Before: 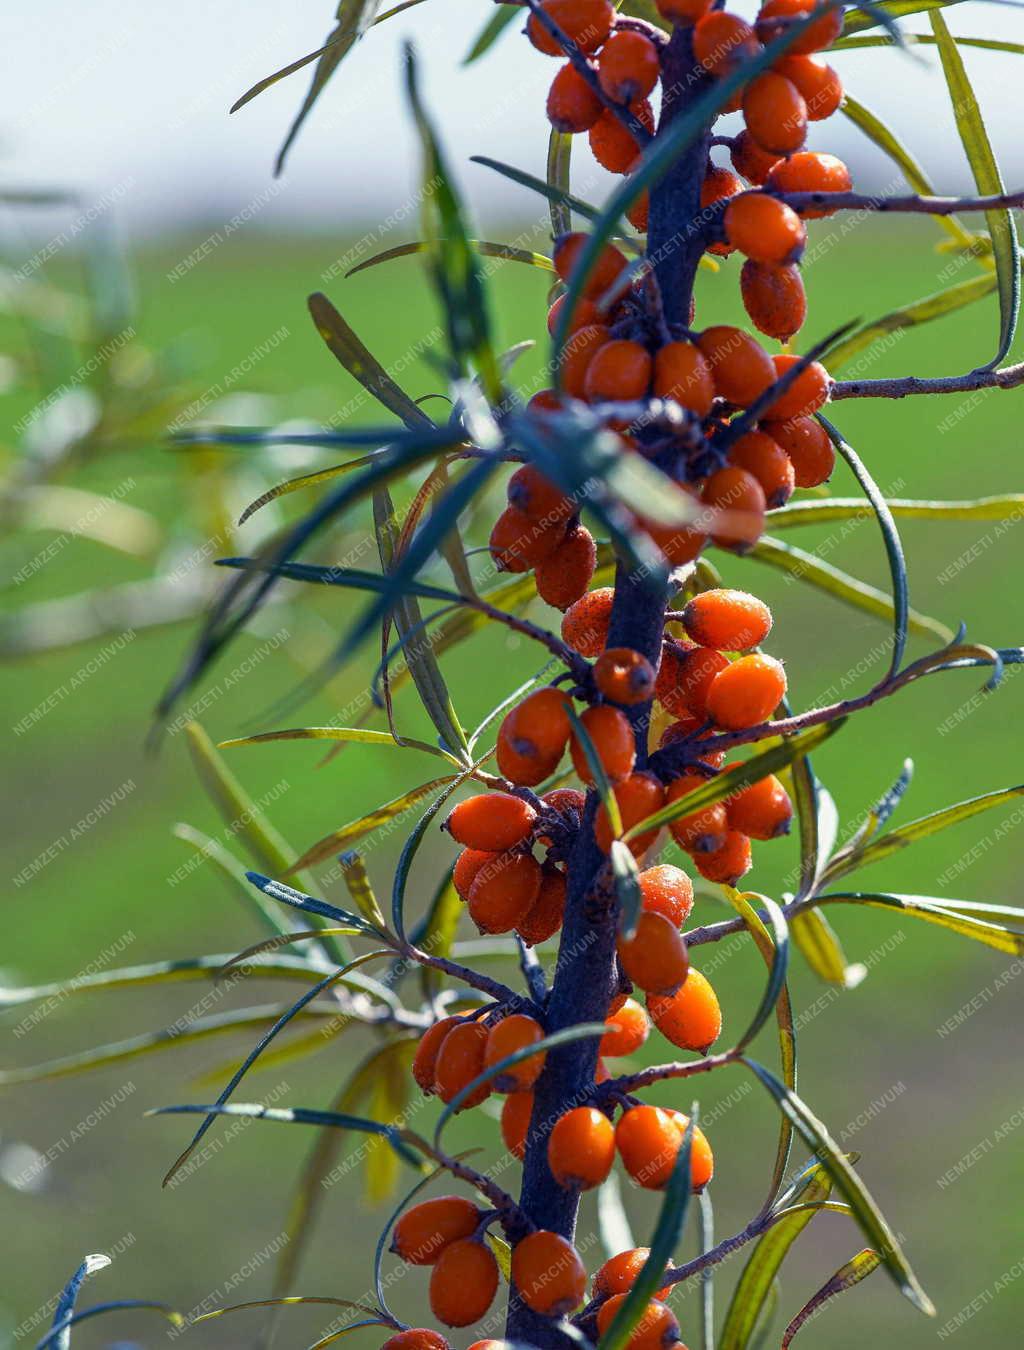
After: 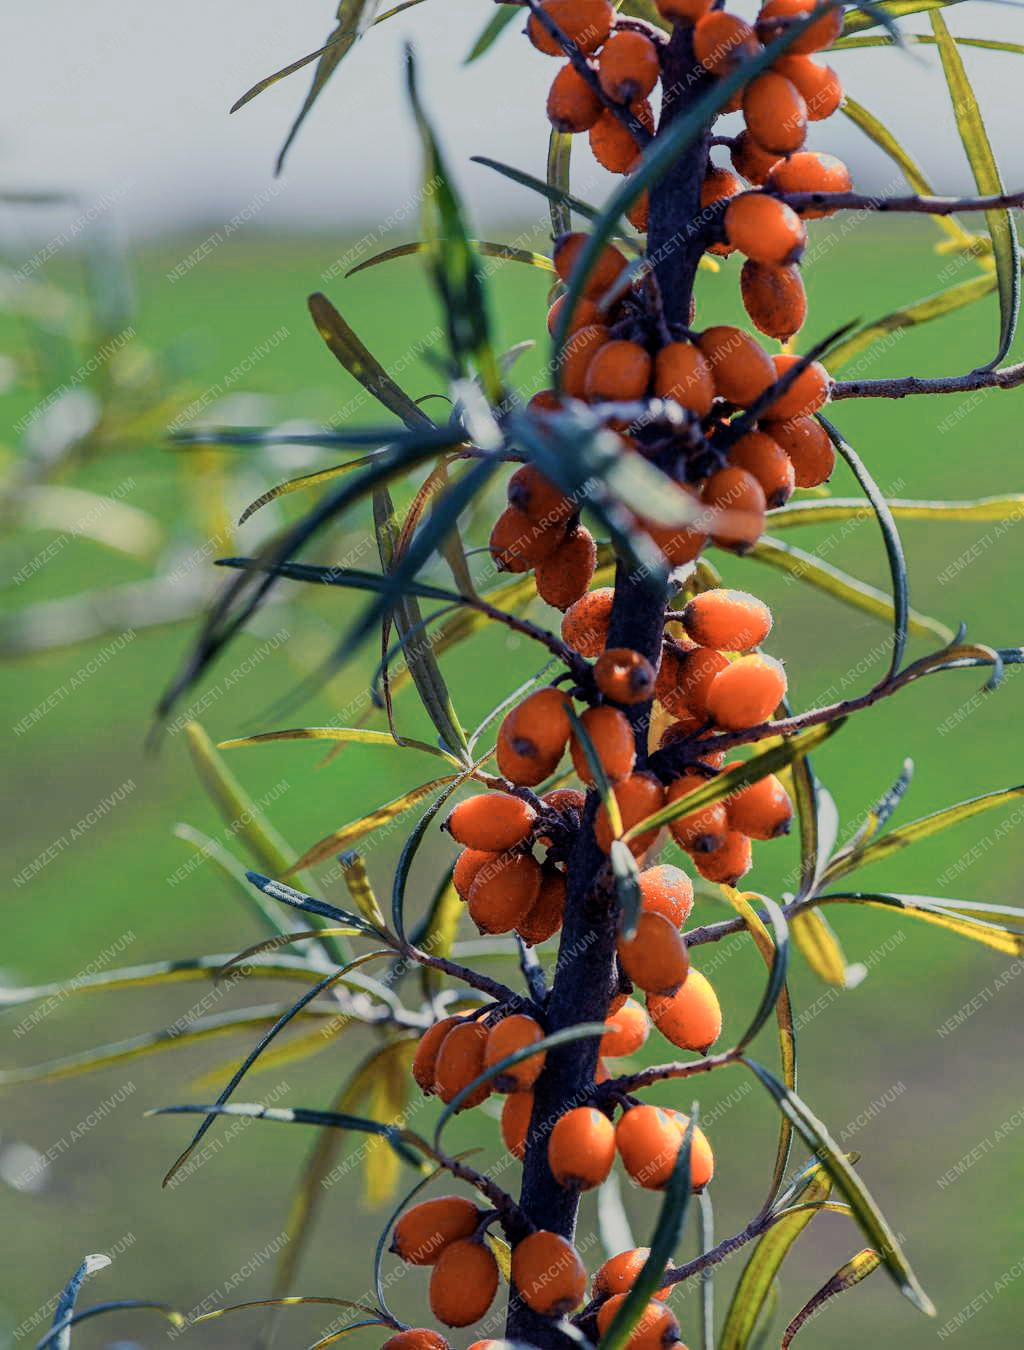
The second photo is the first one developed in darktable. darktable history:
color zones: curves: ch0 [(0.018, 0.548) (0.224, 0.64) (0.425, 0.447) (0.675, 0.575) (0.732, 0.579)]; ch1 [(0.066, 0.487) (0.25, 0.5) (0.404, 0.43) (0.75, 0.421) (0.956, 0.421)]; ch2 [(0.044, 0.561) (0.215, 0.465) (0.399, 0.544) (0.465, 0.548) (0.614, 0.447) (0.724, 0.43) (0.882, 0.623) (0.956, 0.632)]
filmic rgb: black relative exposure -6.98 EV, white relative exposure 5.63 EV, hardness 2.86
